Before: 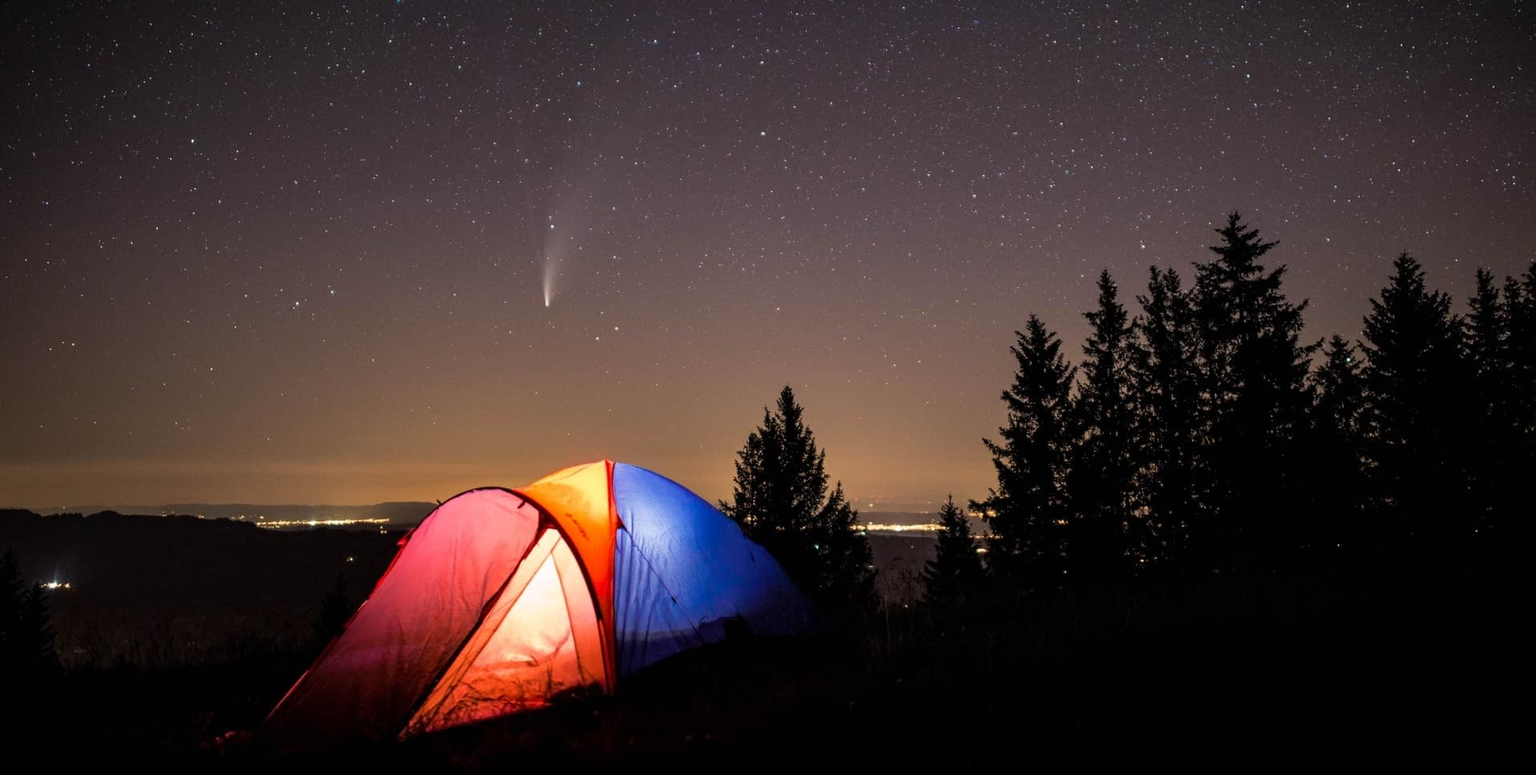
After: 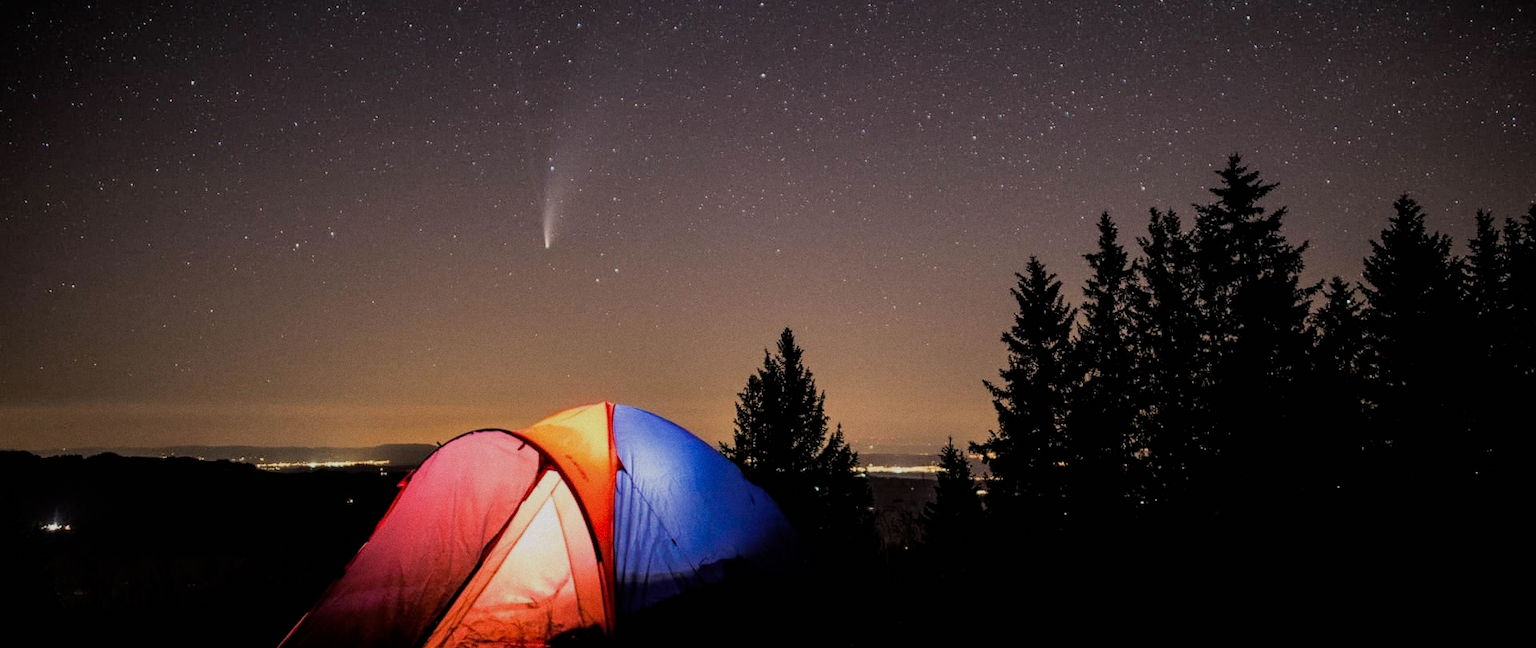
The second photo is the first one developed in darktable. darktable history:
filmic rgb: black relative exposure -7.65 EV, white relative exposure 4.56 EV, hardness 3.61, contrast 1.05
crop: top 7.625%, bottom 8.027%
grain: coarseness 7.08 ISO, strength 21.67%, mid-tones bias 59.58%
